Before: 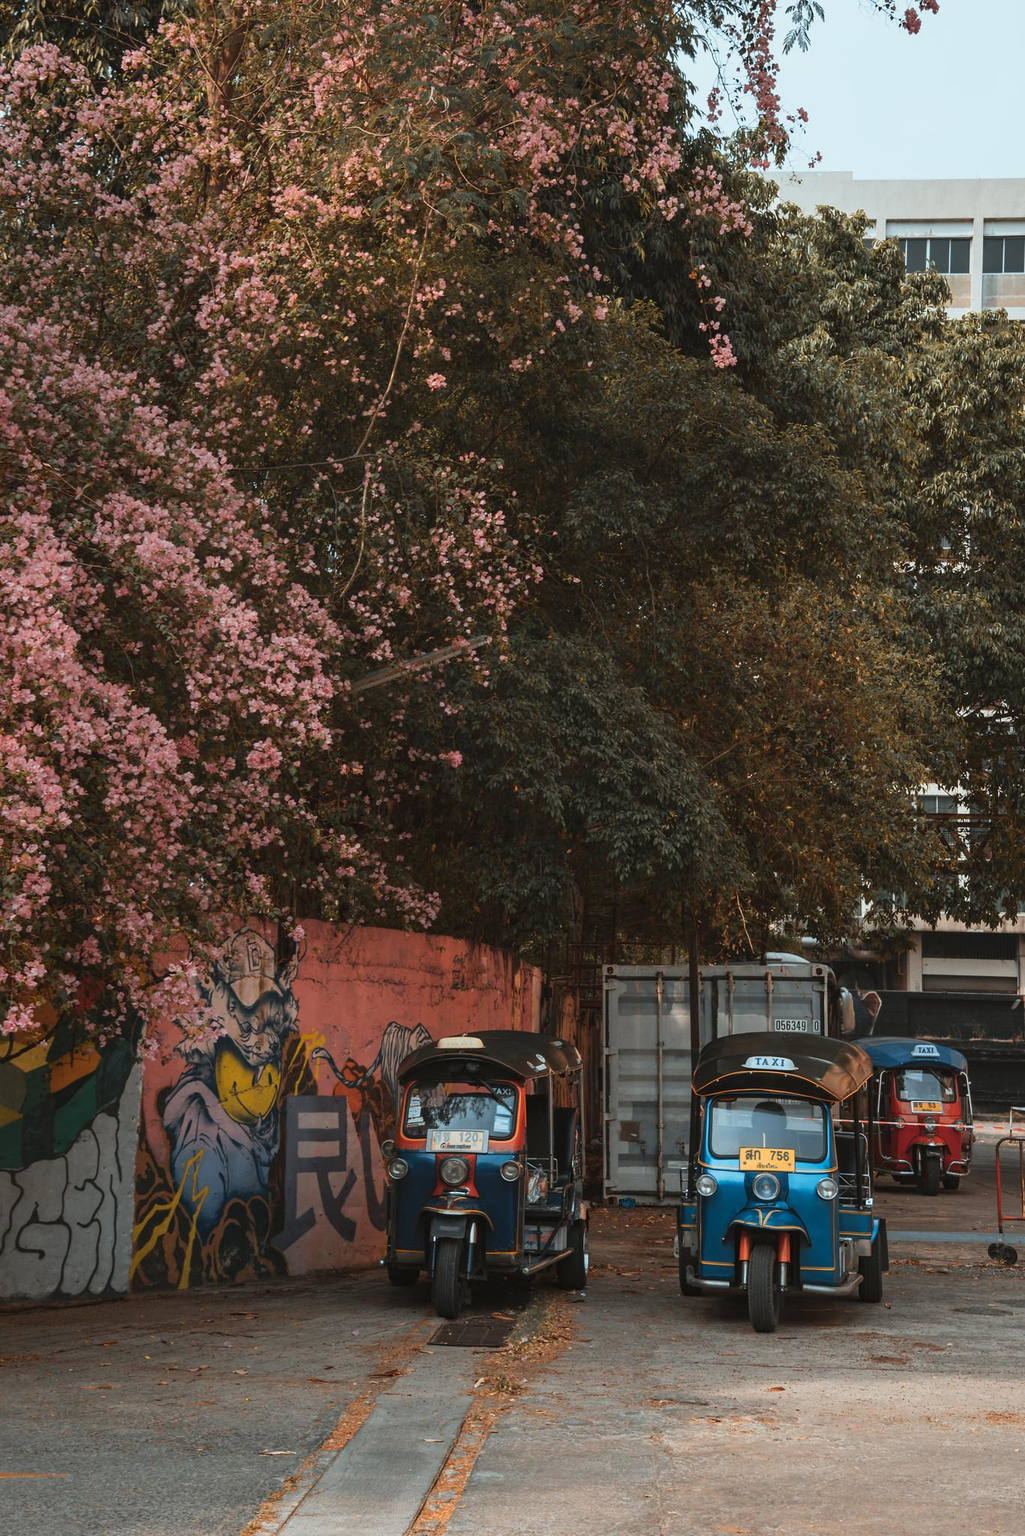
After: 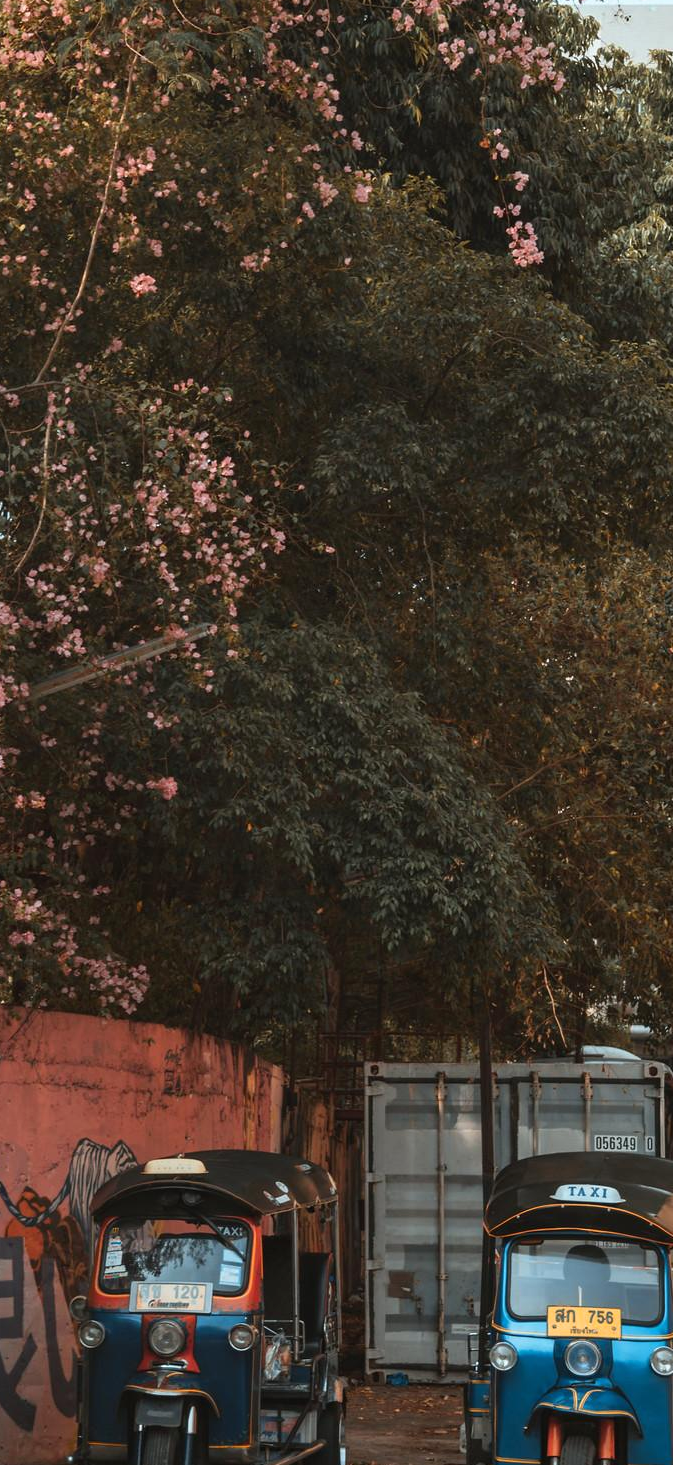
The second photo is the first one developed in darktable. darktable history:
crop: left 32.153%, top 10.938%, right 18.613%, bottom 17.498%
exposure: exposure 0.126 EV, compensate highlight preservation false
